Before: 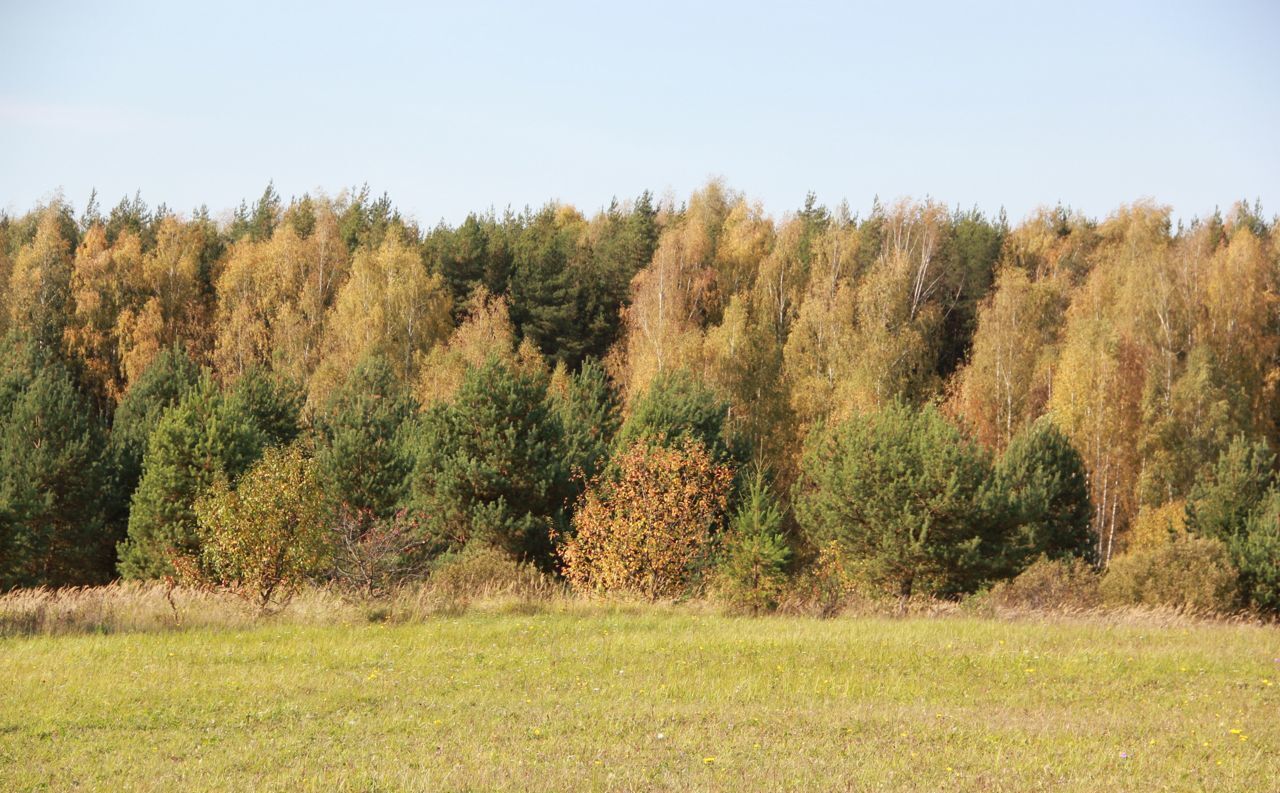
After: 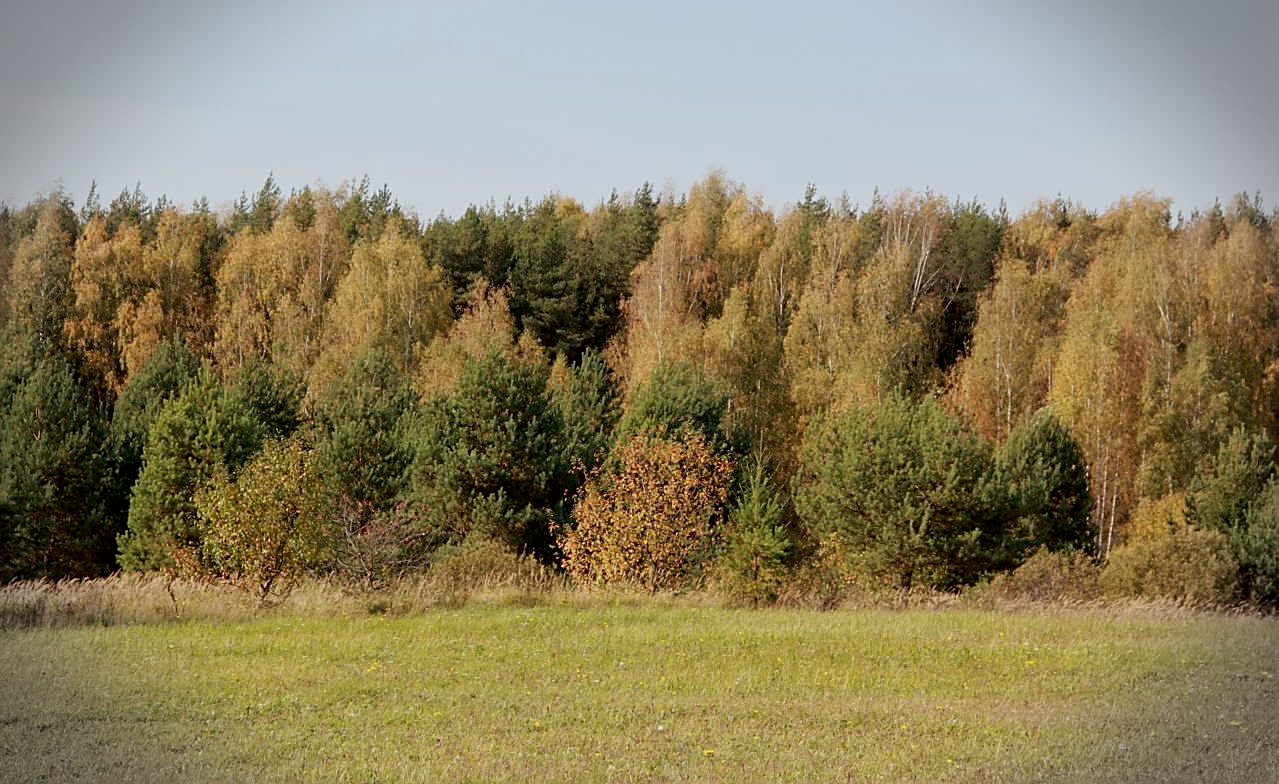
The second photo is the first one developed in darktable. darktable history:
sharpen: on, module defaults
crop: top 1.036%, right 0.008%
tone equalizer: on, module defaults
exposure: black level correction 0.011, exposure -0.479 EV, compensate highlight preservation false
vignetting: fall-off start 90.47%, fall-off radius 39%, width/height ratio 1.227, shape 1.29, dithering 8-bit output, unbound false
